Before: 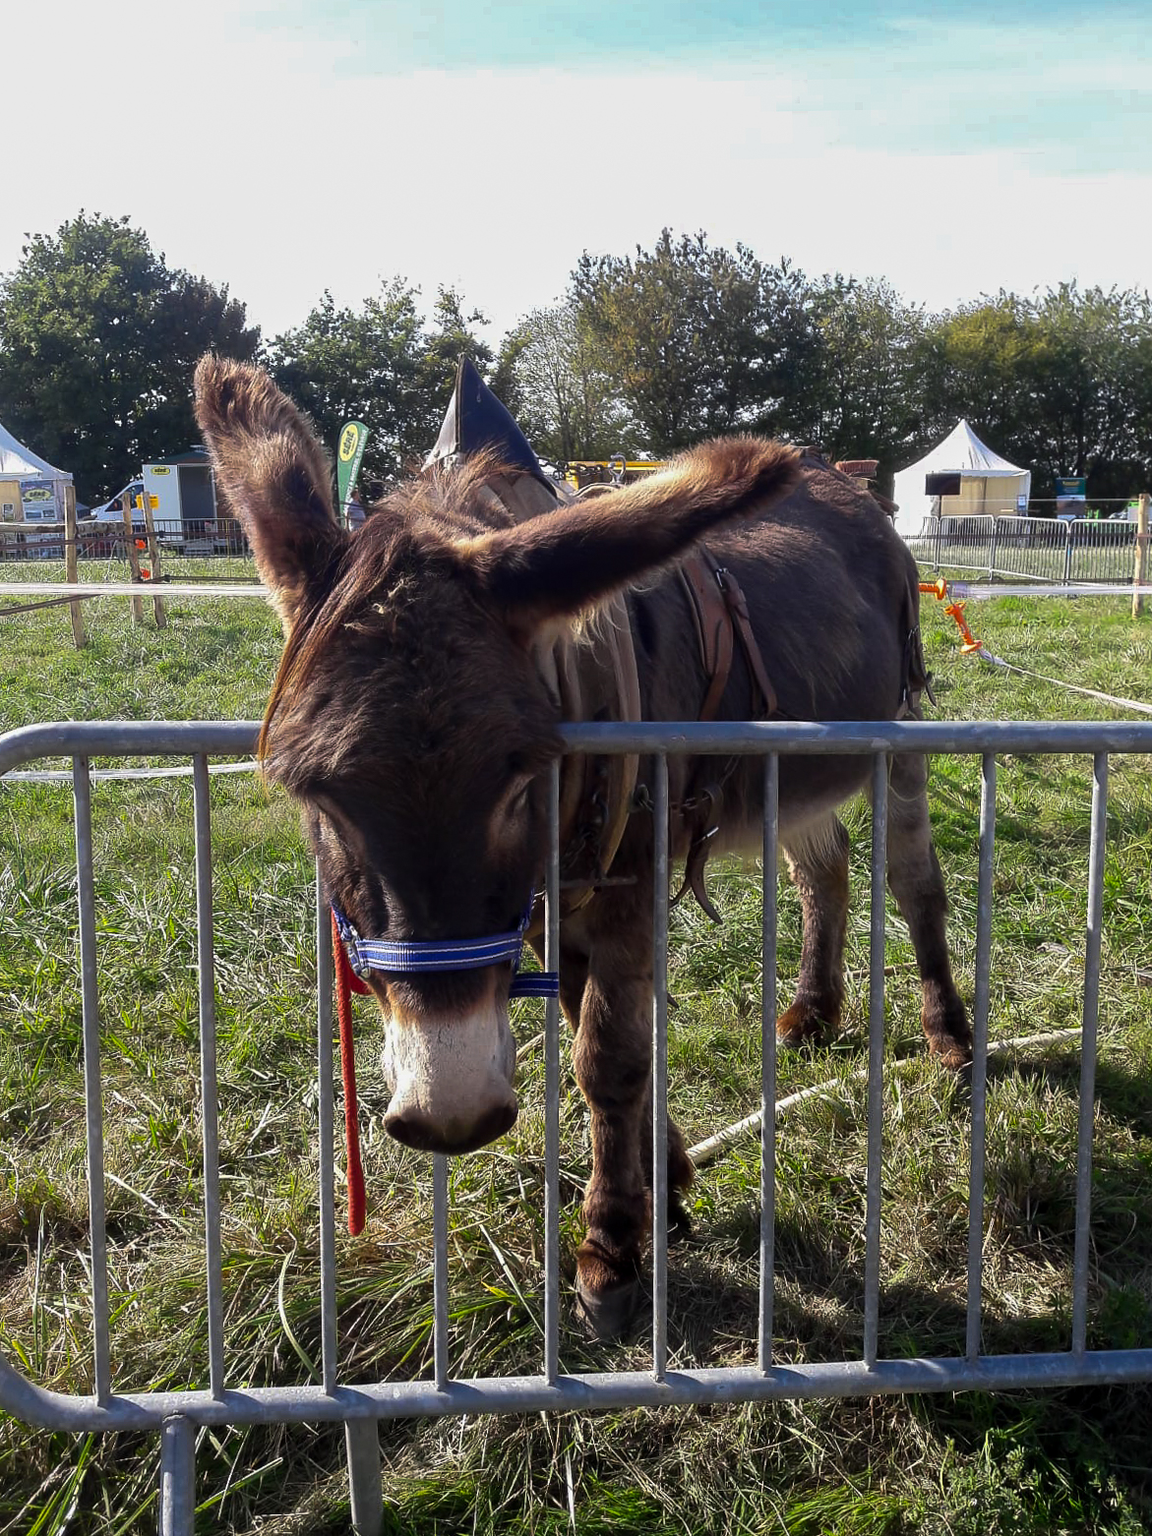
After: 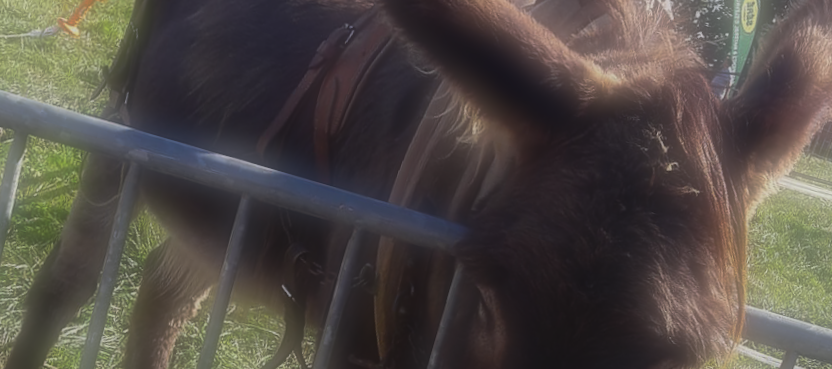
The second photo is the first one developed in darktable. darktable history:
crop and rotate: angle 16.12°, top 30.835%, bottom 35.653%
soften: on, module defaults
contrast brightness saturation: contrast -0.08, brightness -0.04, saturation -0.11
rotate and perspective: rotation 0.062°, lens shift (vertical) 0.115, lens shift (horizontal) -0.133, crop left 0.047, crop right 0.94, crop top 0.061, crop bottom 0.94
bloom: on, module defaults
